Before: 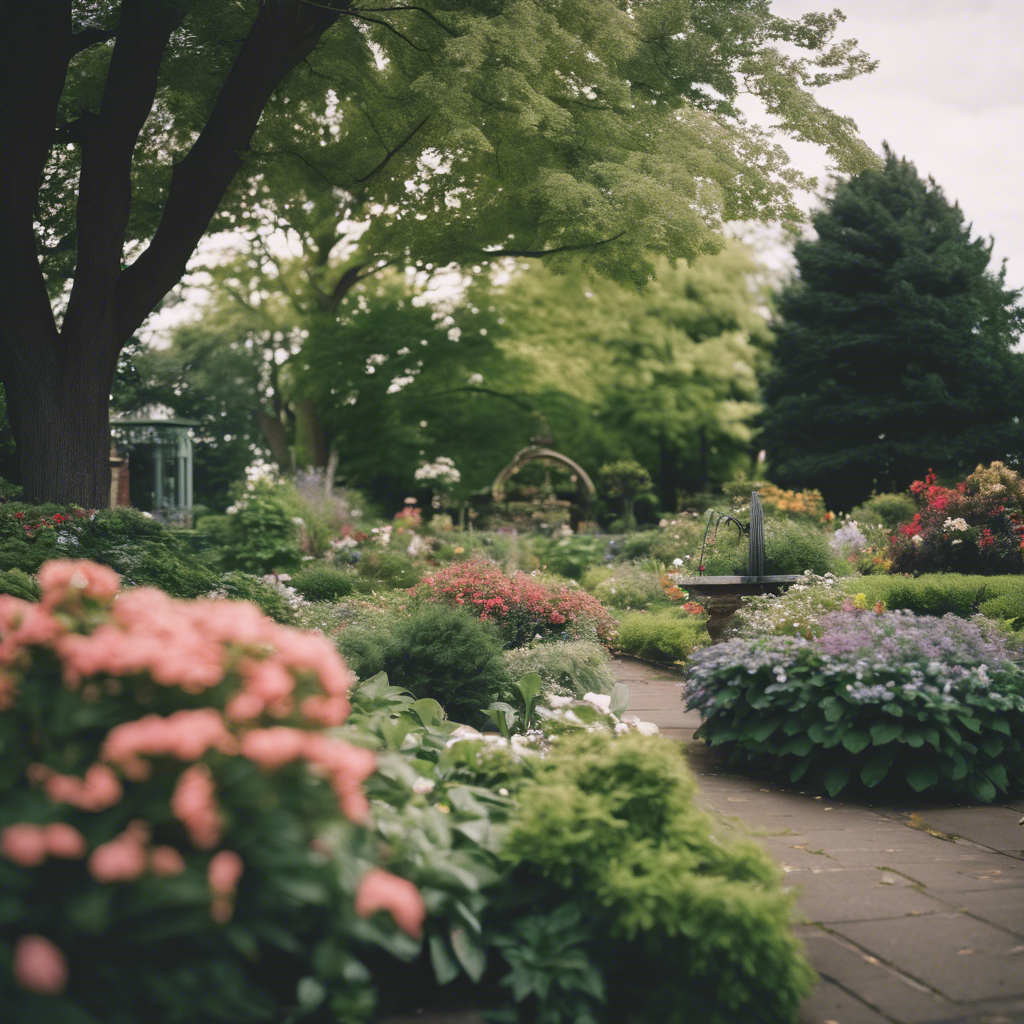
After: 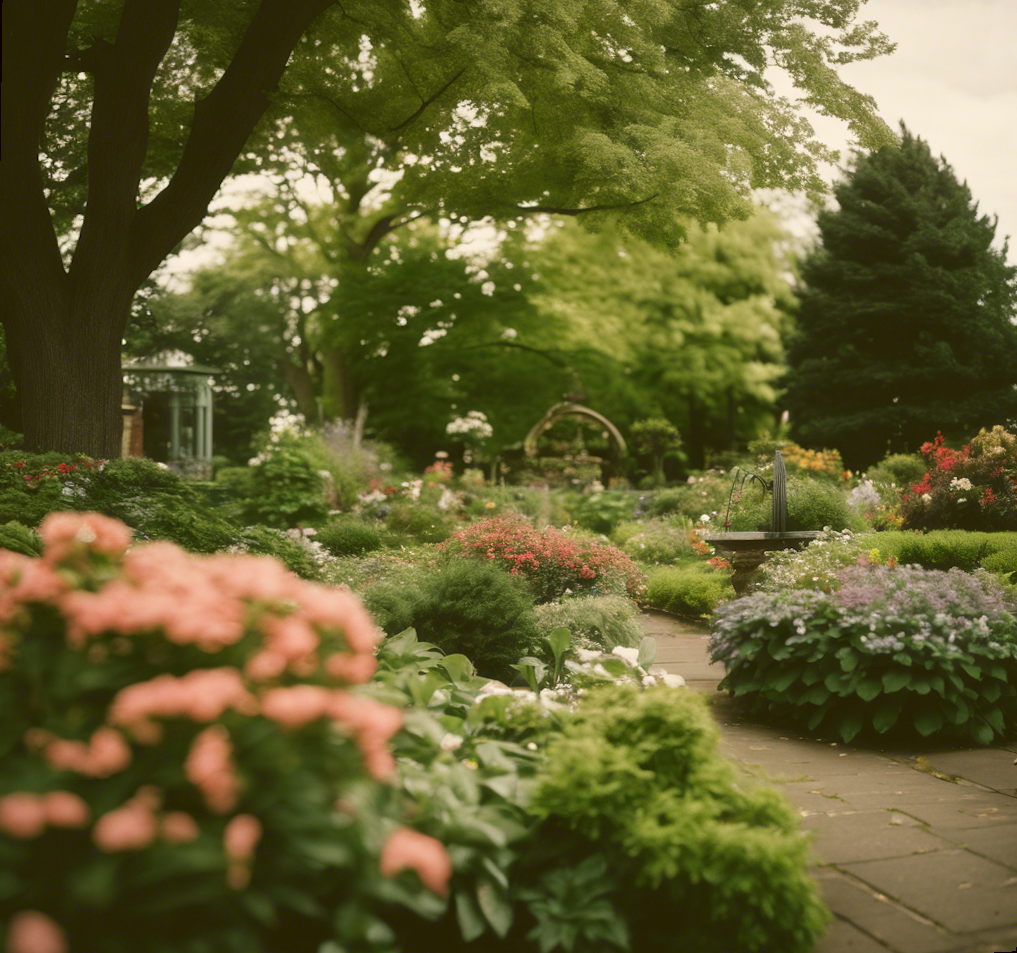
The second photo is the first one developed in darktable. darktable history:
haze removal: strength -0.05
color correction: highlights a* -1.43, highlights b* 10.12, shadows a* 0.395, shadows b* 19.35
rotate and perspective: rotation 0.679°, lens shift (horizontal) 0.136, crop left 0.009, crop right 0.991, crop top 0.078, crop bottom 0.95
